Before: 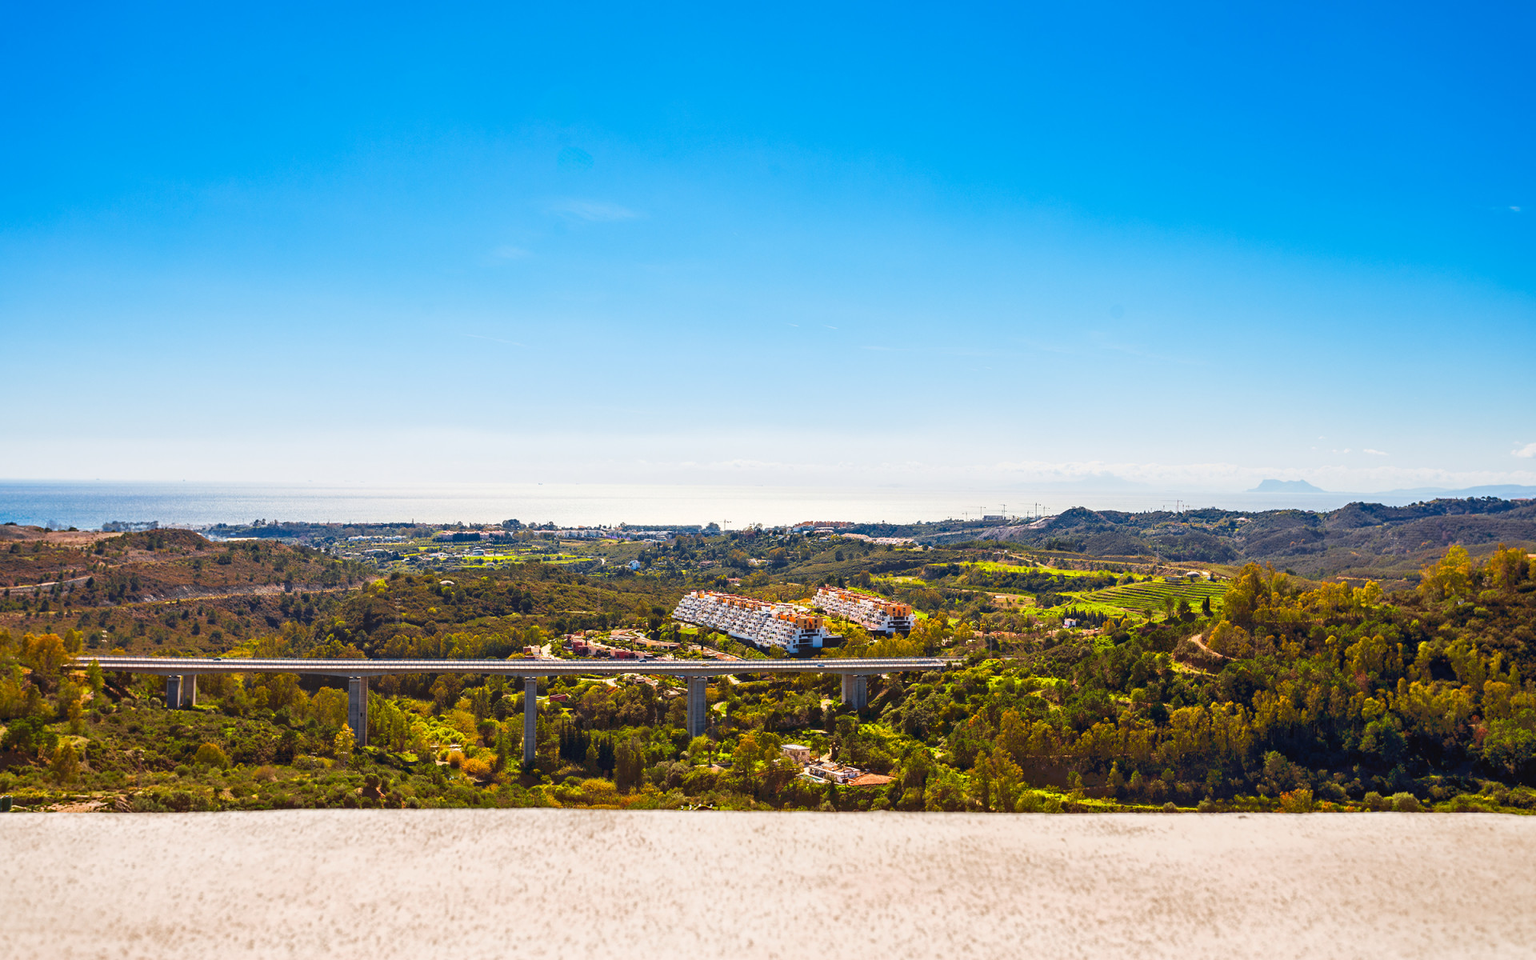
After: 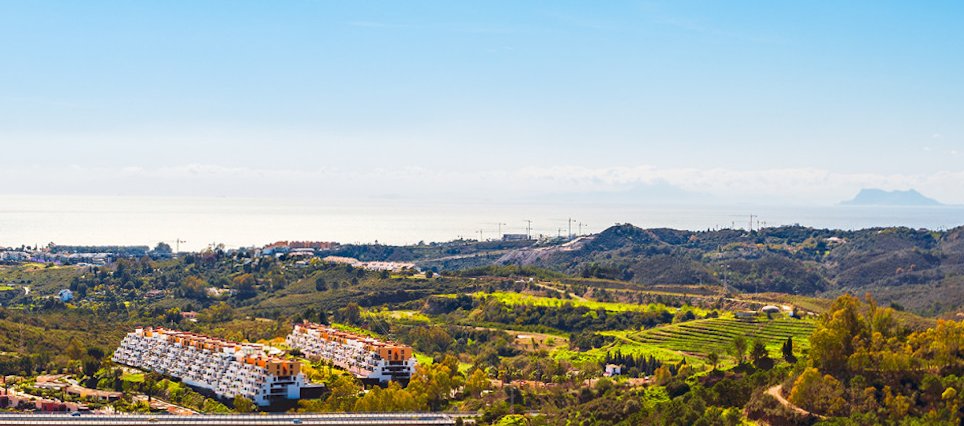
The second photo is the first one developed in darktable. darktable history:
crop: left 36.607%, top 34.735%, right 13.146%, bottom 30.611%
rotate and perspective: lens shift (horizontal) -0.055, automatic cropping off
